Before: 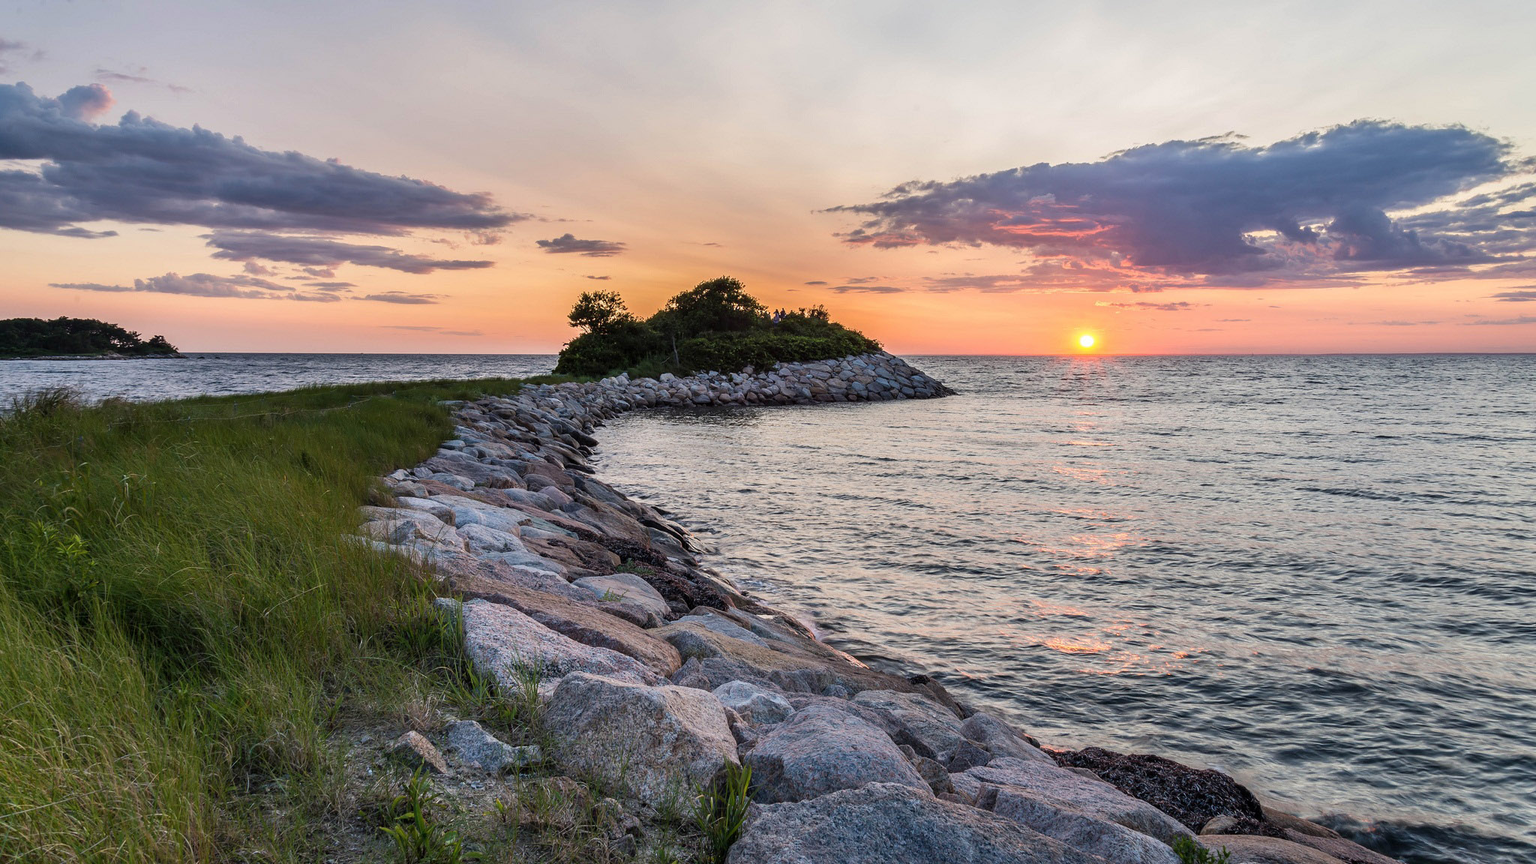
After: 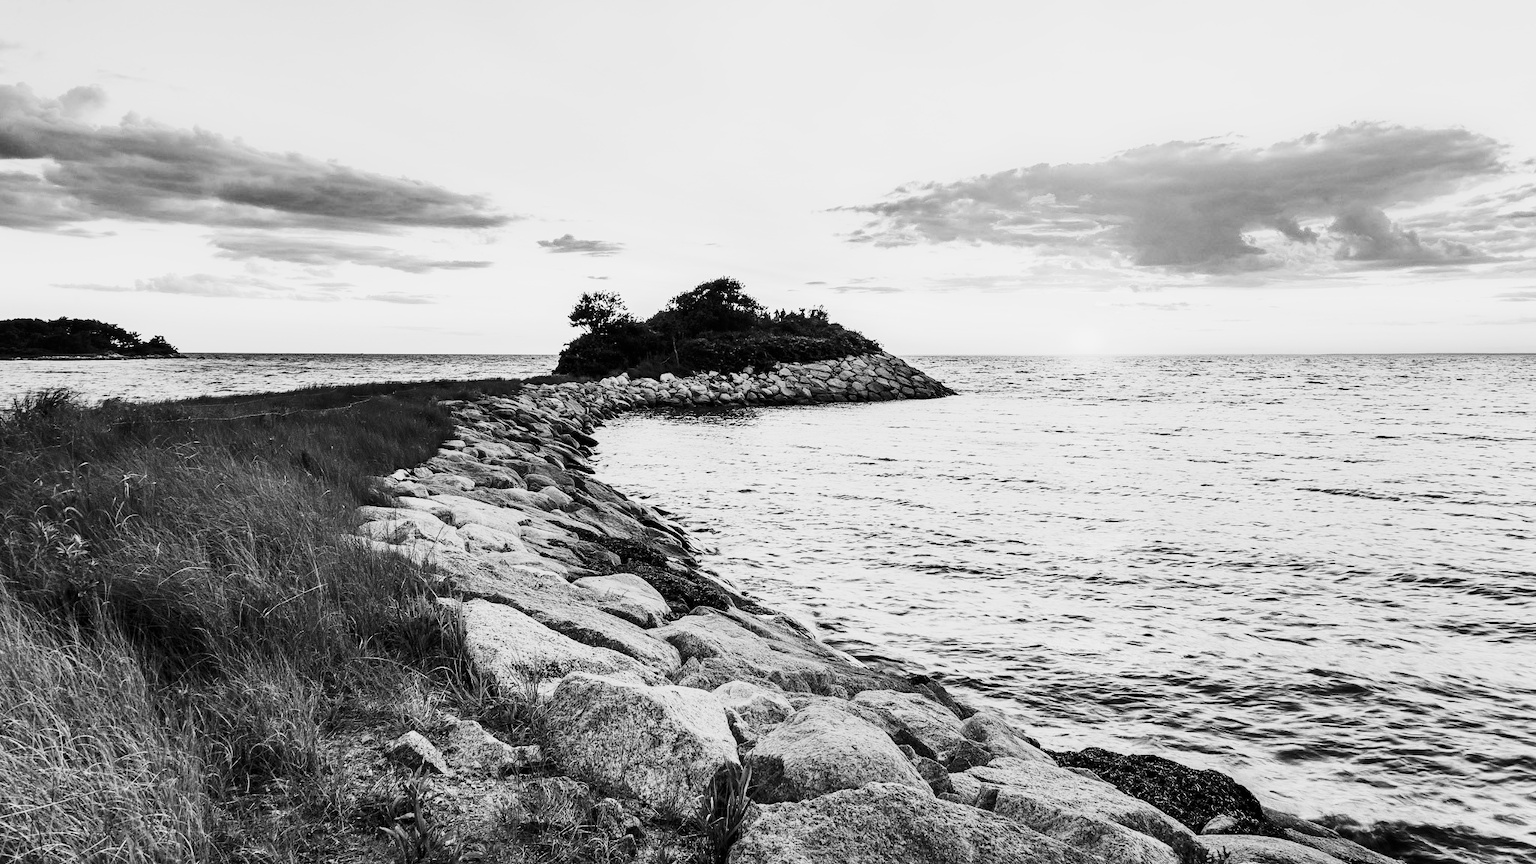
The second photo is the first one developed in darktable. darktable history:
monochrome: a 73.58, b 64.21
contrast brightness saturation: contrast 0.4, brightness 0.1, saturation 0.21
base curve: curves: ch0 [(0, 0) (0.005, 0.002) (0.15, 0.3) (0.4, 0.7) (0.75, 0.95) (1, 1)], preserve colors none
color calibration: x 0.396, y 0.386, temperature 3669 K
